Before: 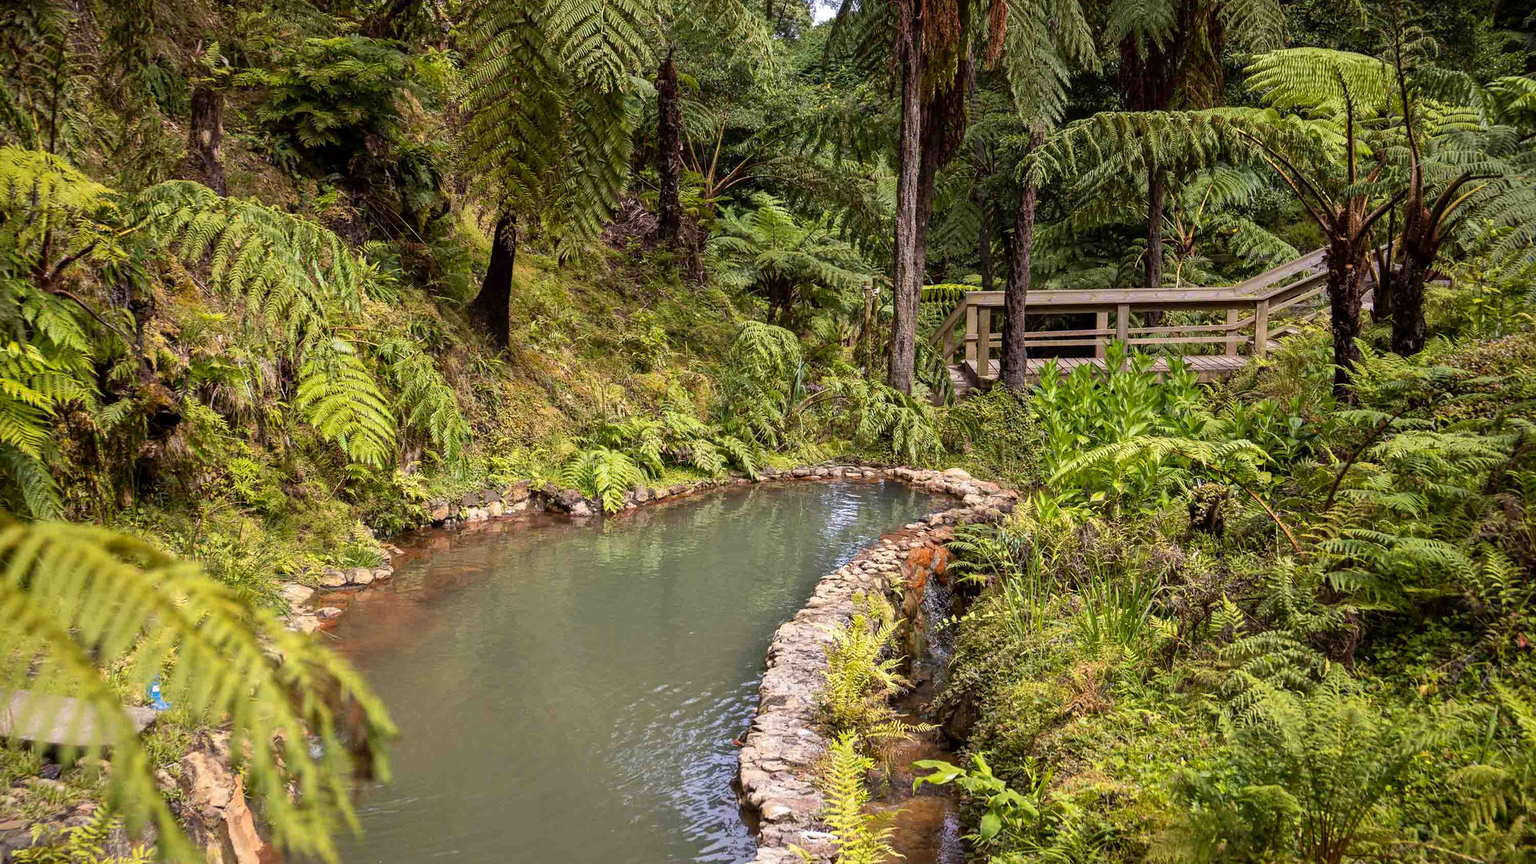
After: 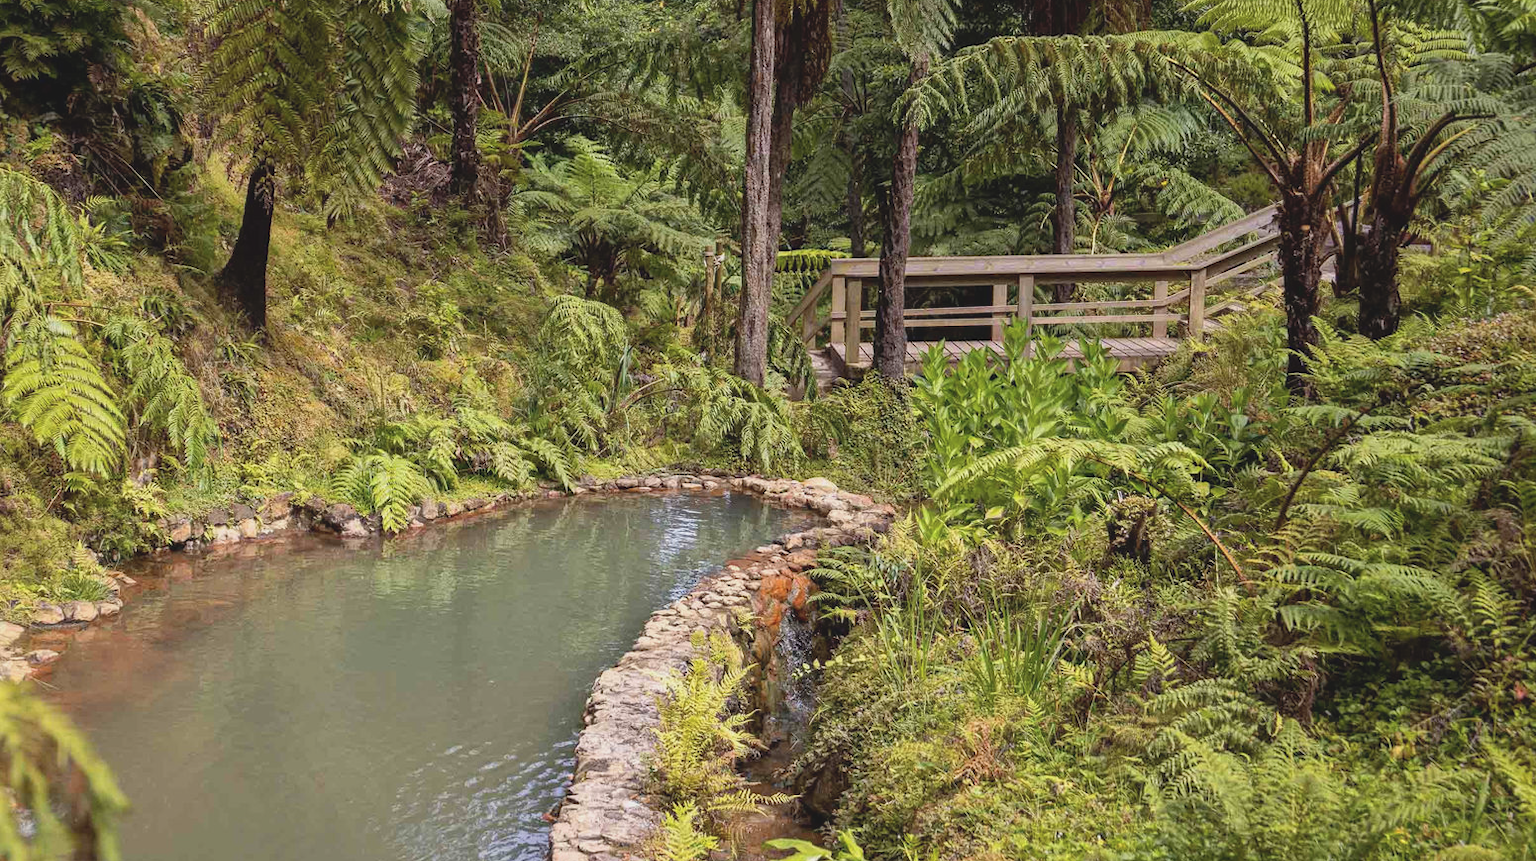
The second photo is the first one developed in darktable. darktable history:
contrast brightness saturation: contrast -0.134, brightness 0.052, saturation -0.119
crop: left 19.174%, top 9.588%, right 0%, bottom 9.781%
